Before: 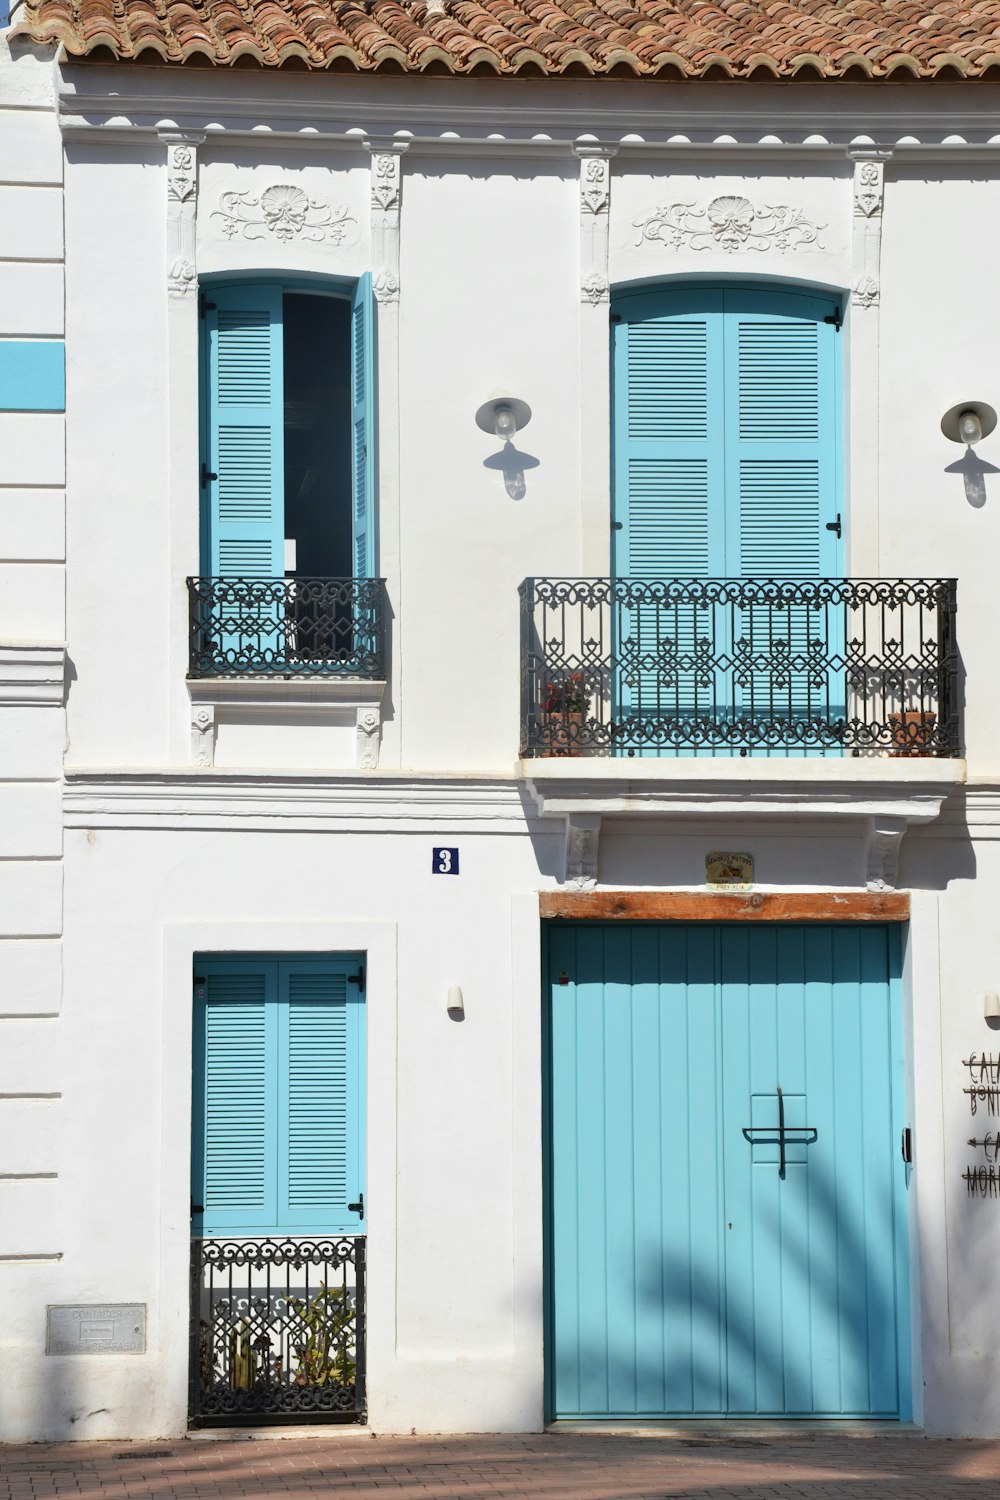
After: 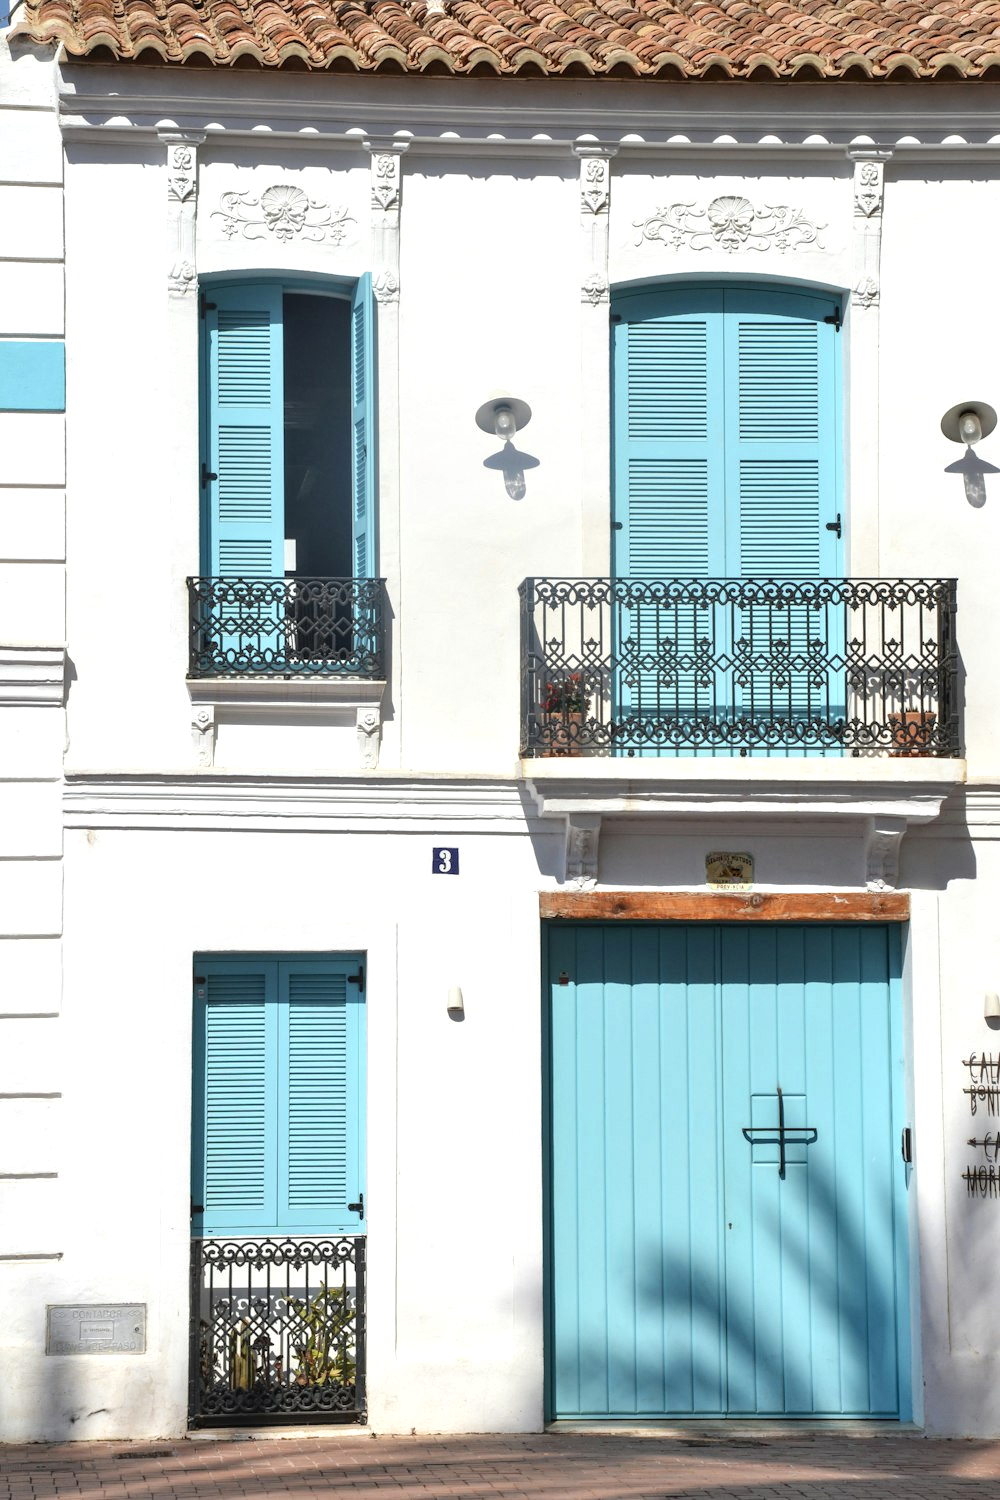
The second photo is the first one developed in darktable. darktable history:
local contrast: on, module defaults
shadows and highlights: radius 113.4, shadows 51.55, white point adjustment 9.04, highlights -2.79, soften with gaussian
